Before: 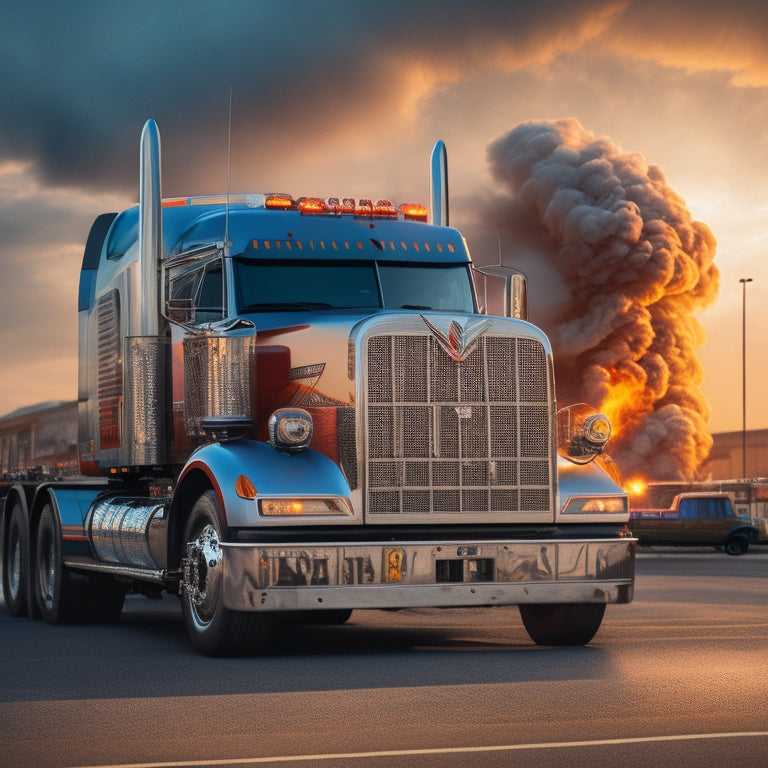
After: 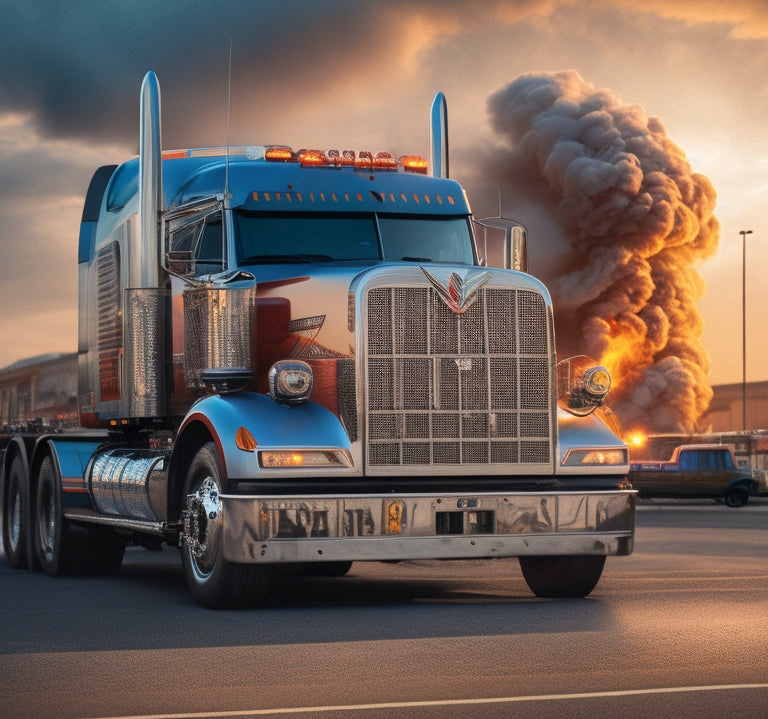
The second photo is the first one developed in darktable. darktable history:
crop and rotate: top 6.321%
color zones: curves: ch1 [(0, 0.469) (0.01, 0.469) (0.12, 0.446) (0.248, 0.469) (0.5, 0.5) (0.748, 0.5) (0.99, 0.469) (1, 0.469)]
shadows and highlights: shadows 11.43, white point adjustment 1.35, highlights -1.81, soften with gaussian
